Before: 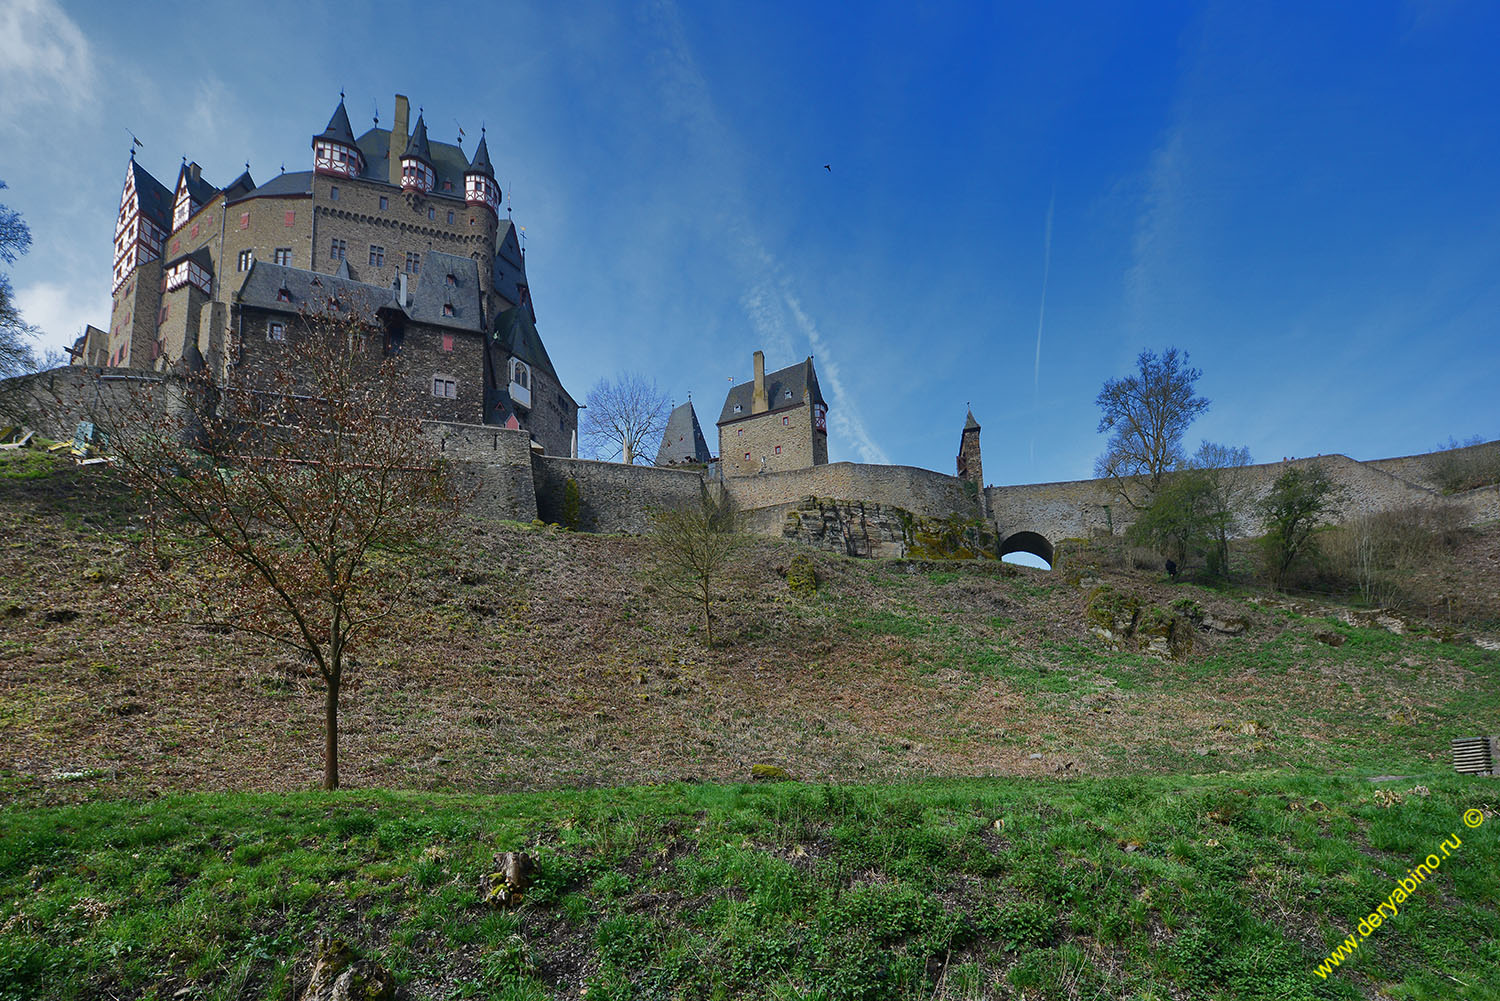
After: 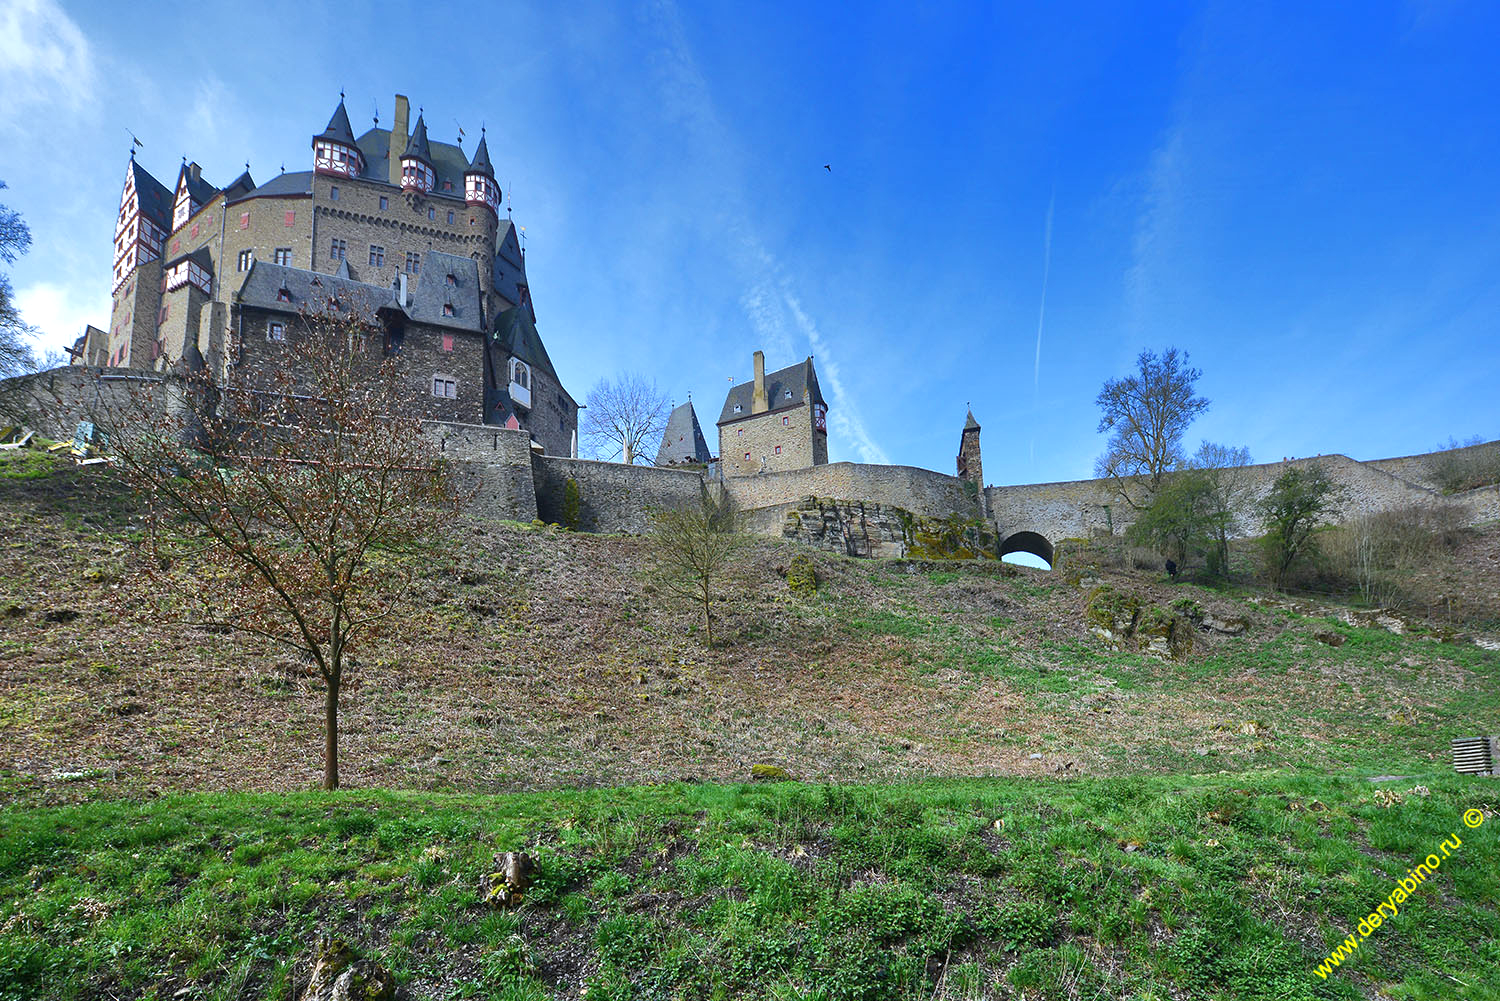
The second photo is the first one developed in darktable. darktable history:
exposure: exposure 0.74 EV, compensate highlight preservation false
white balance: red 0.967, blue 1.049
